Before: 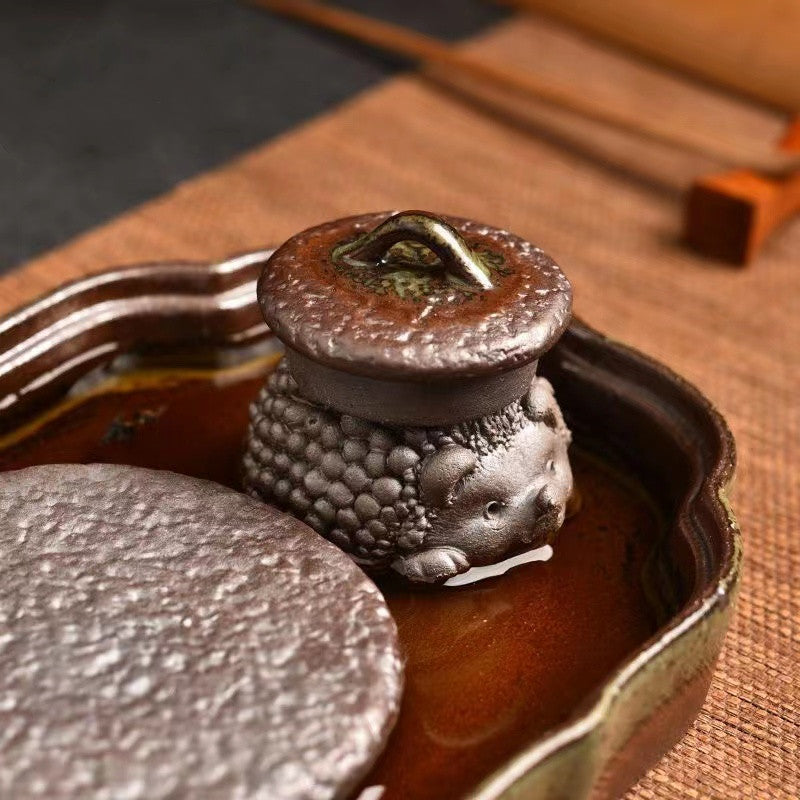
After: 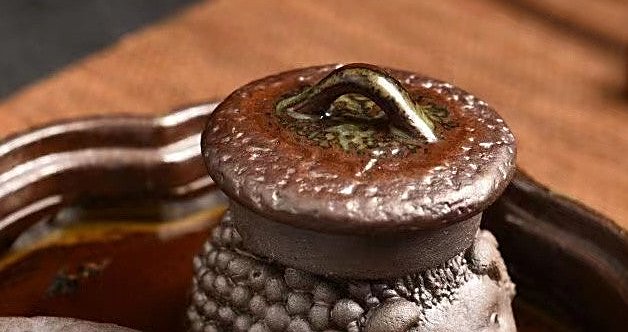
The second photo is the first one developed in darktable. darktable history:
sharpen: on, module defaults
crop: left 7.036%, top 18.398%, right 14.379%, bottom 40.043%
